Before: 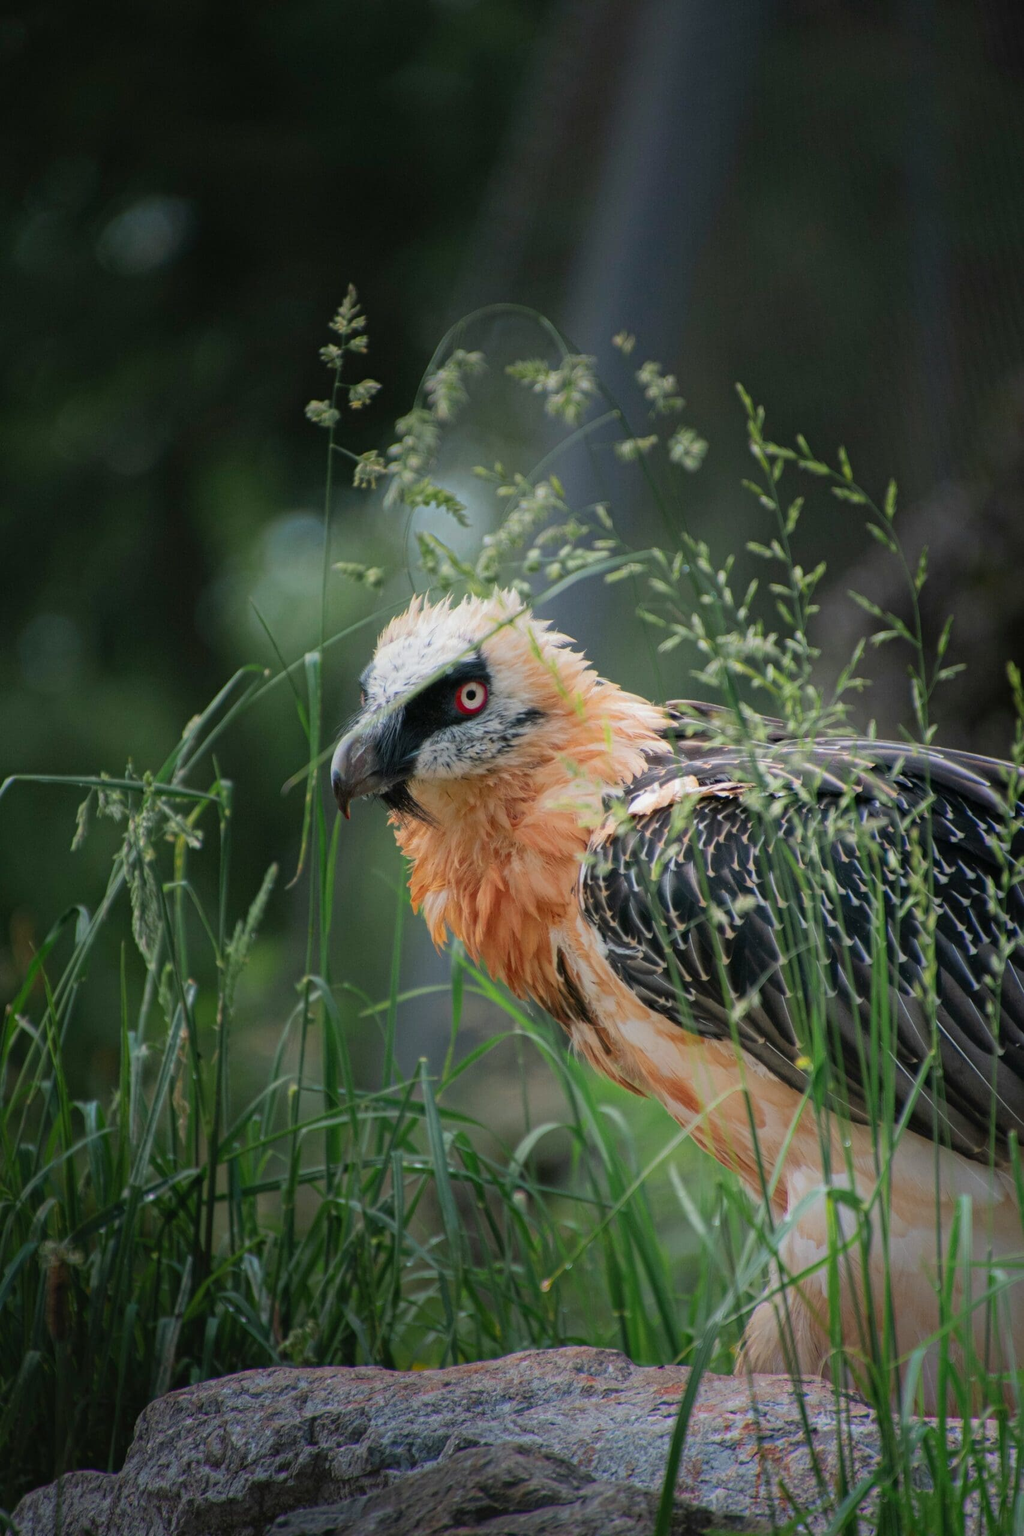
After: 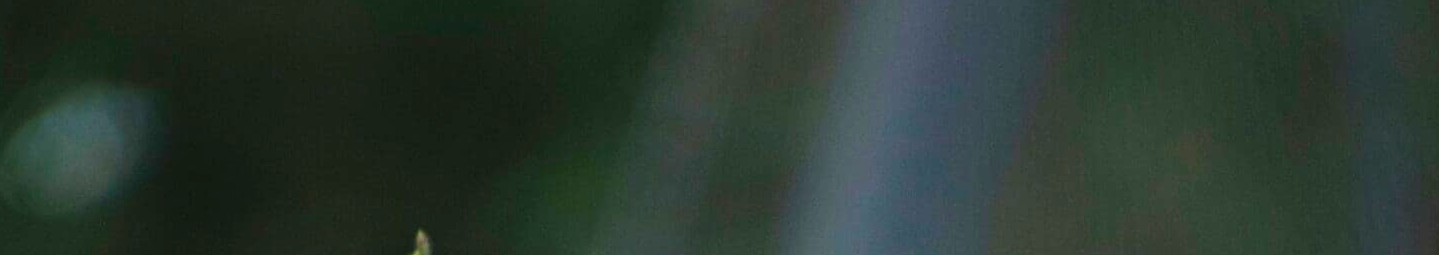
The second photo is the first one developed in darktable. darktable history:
crop and rotate: left 9.644%, top 9.491%, right 6.021%, bottom 80.509%
color balance rgb: perceptual saturation grading › global saturation 25%, perceptual brilliance grading › mid-tones 10%, perceptual brilliance grading › shadows 15%, global vibrance 20%
exposure: black level correction 0, exposure 0.7 EV, compensate exposure bias true, compensate highlight preservation false
